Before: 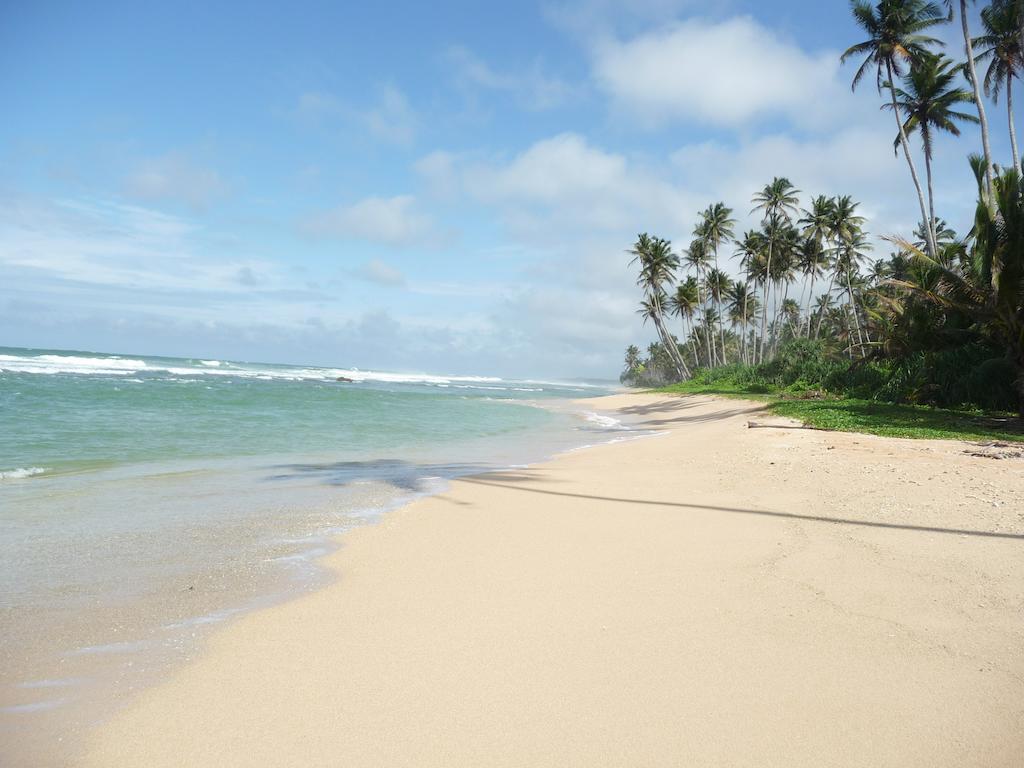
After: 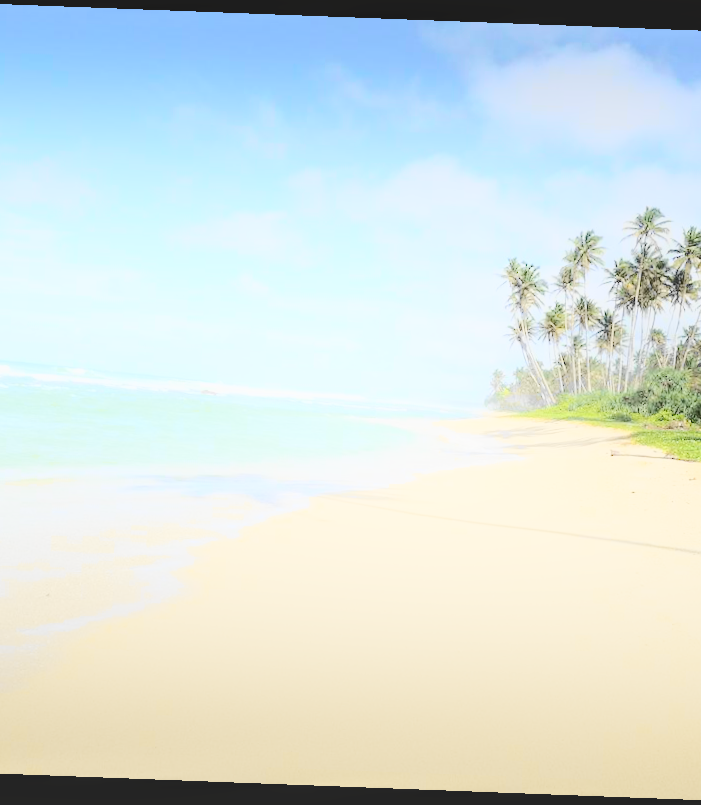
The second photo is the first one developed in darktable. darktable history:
crop and rotate: left 14.292%, right 19.041%
tone curve: curves: ch0 [(0, 0.01) (0.097, 0.07) (0.204, 0.173) (0.447, 0.517) (0.539, 0.624) (0.733, 0.791) (0.879, 0.898) (1, 0.98)]; ch1 [(0, 0) (0.393, 0.415) (0.447, 0.448) (0.485, 0.494) (0.523, 0.509) (0.545, 0.541) (0.574, 0.561) (0.648, 0.674) (1, 1)]; ch2 [(0, 0) (0.369, 0.388) (0.449, 0.431) (0.499, 0.5) (0.521, 0.51) (0.53, 0.54) (0.564, 0.569) (0.674, 0.735) (1, 1)], color space Lab, independent channels, preserve colors none
shadows and highlights: highlights 70.7, soften with gaussian
contrast brightness saturation: contrast -0.1, brightness 0.05, saturation 0.08
local contrast: on, module defaults
base curve: curves: ch0 [(0, 0) (0.557, 0.834) (1, 1)]
rotate and perspective: rotation 2.17°, automatic cropping off
